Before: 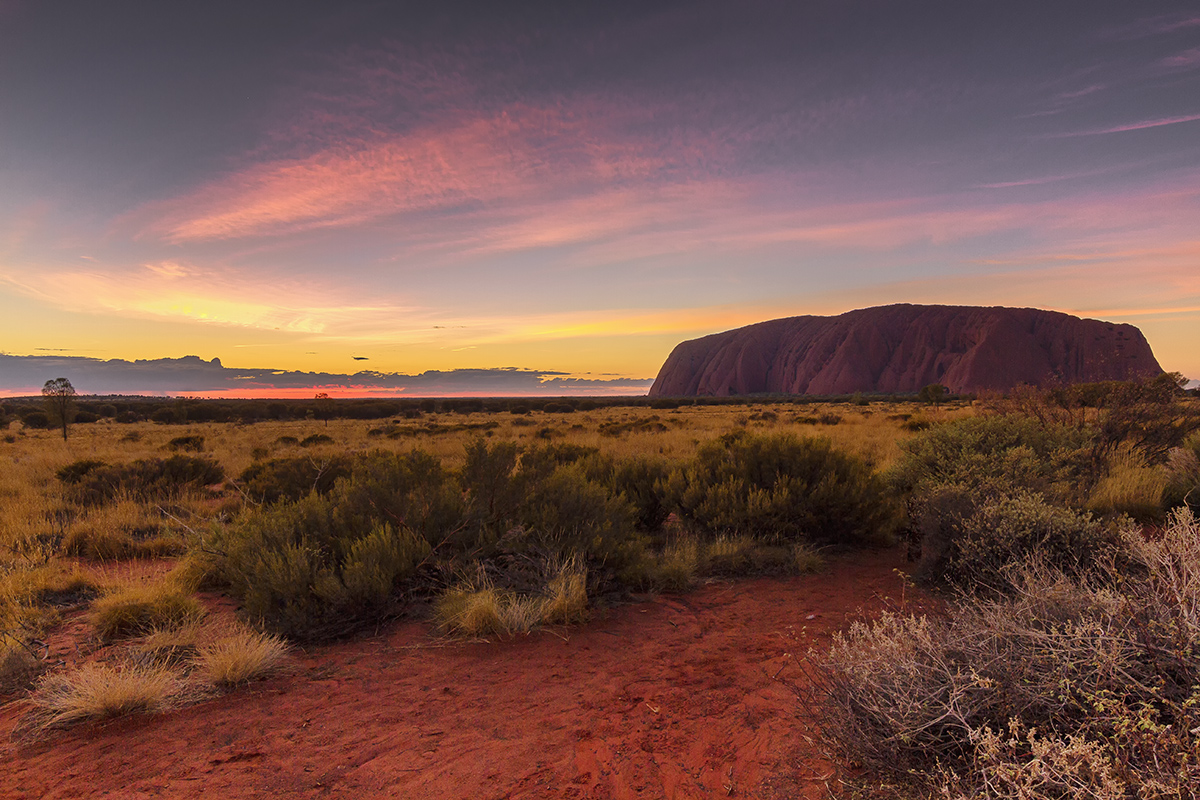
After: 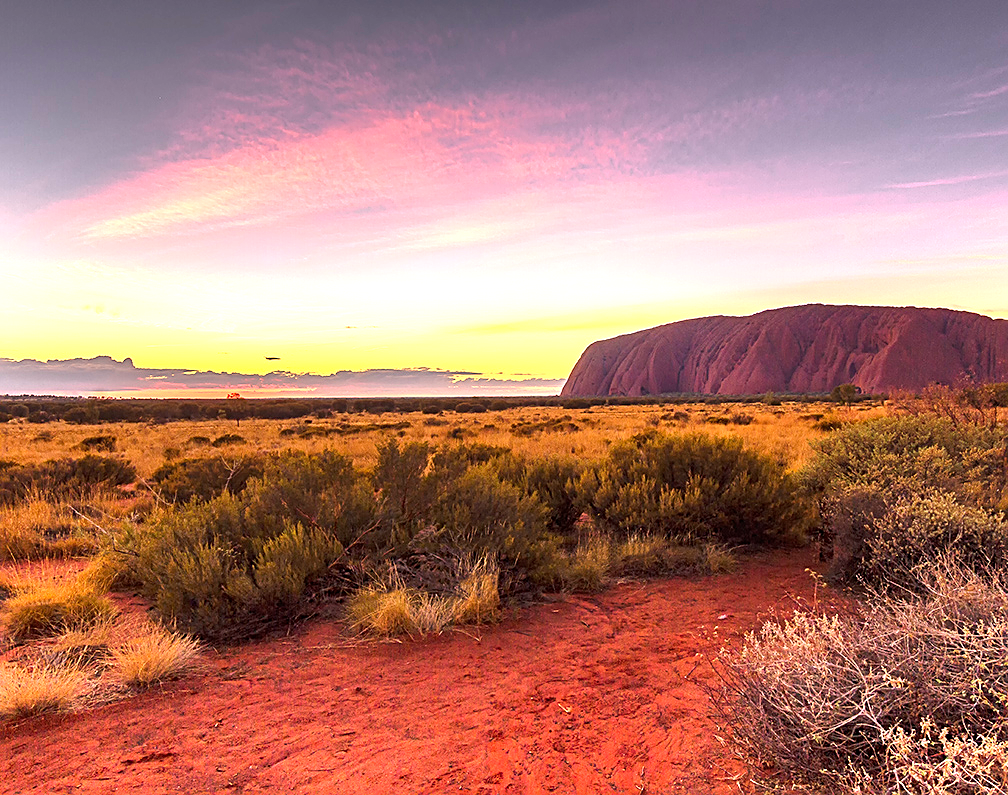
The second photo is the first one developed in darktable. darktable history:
sharpen: on, module defaults
exposure: black level correction 0, exposure 1.446 EV, compensate highlight preservation false
crop: left 7.374%, right 7.831%
